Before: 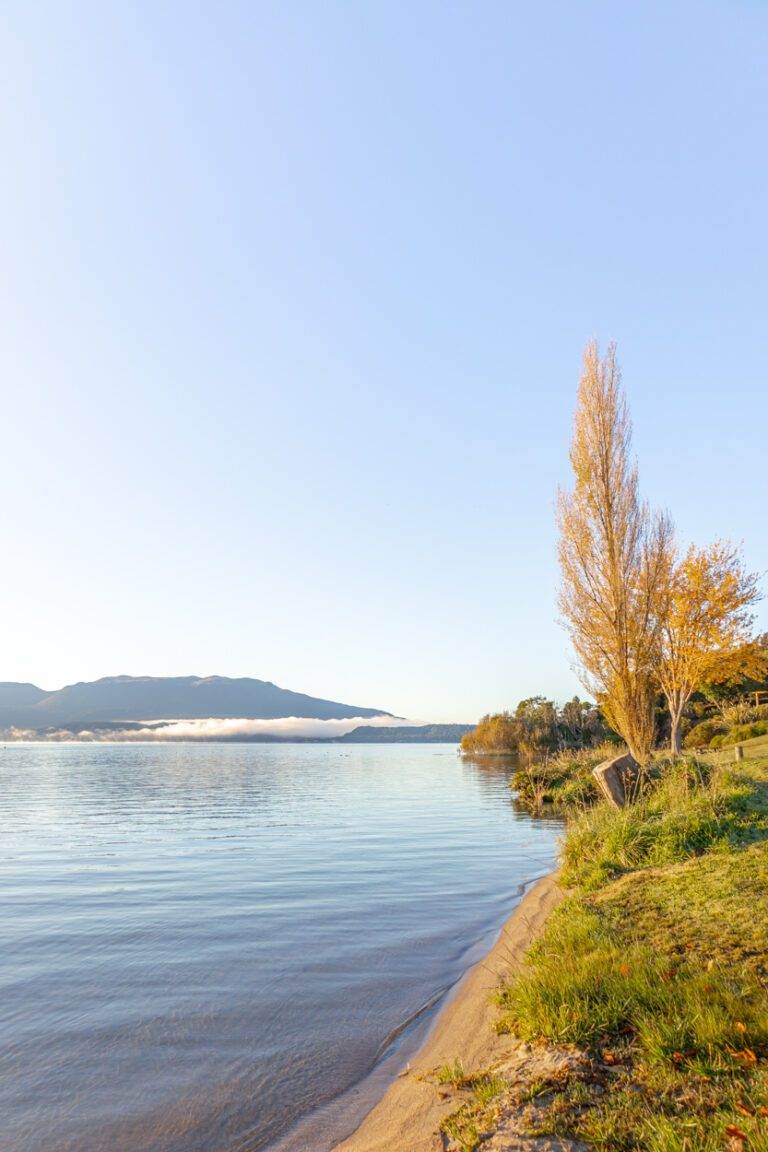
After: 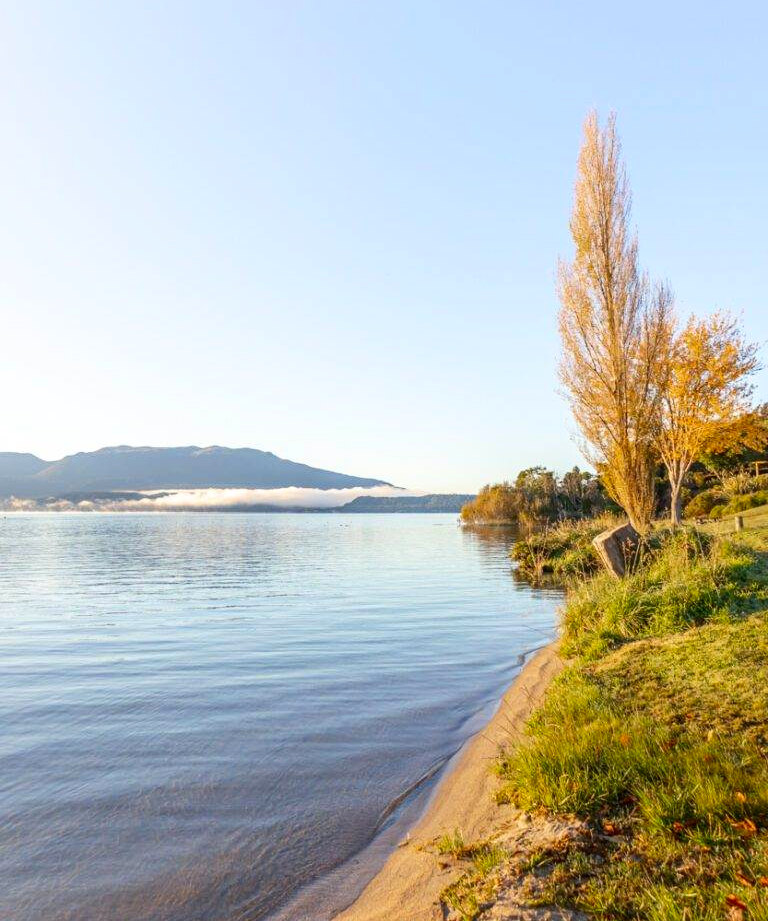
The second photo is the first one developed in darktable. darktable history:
crop and rotate: top 19.998%
contrast brightness saturation: contrast 0.15, brightness -0.01, saturation 0.1
